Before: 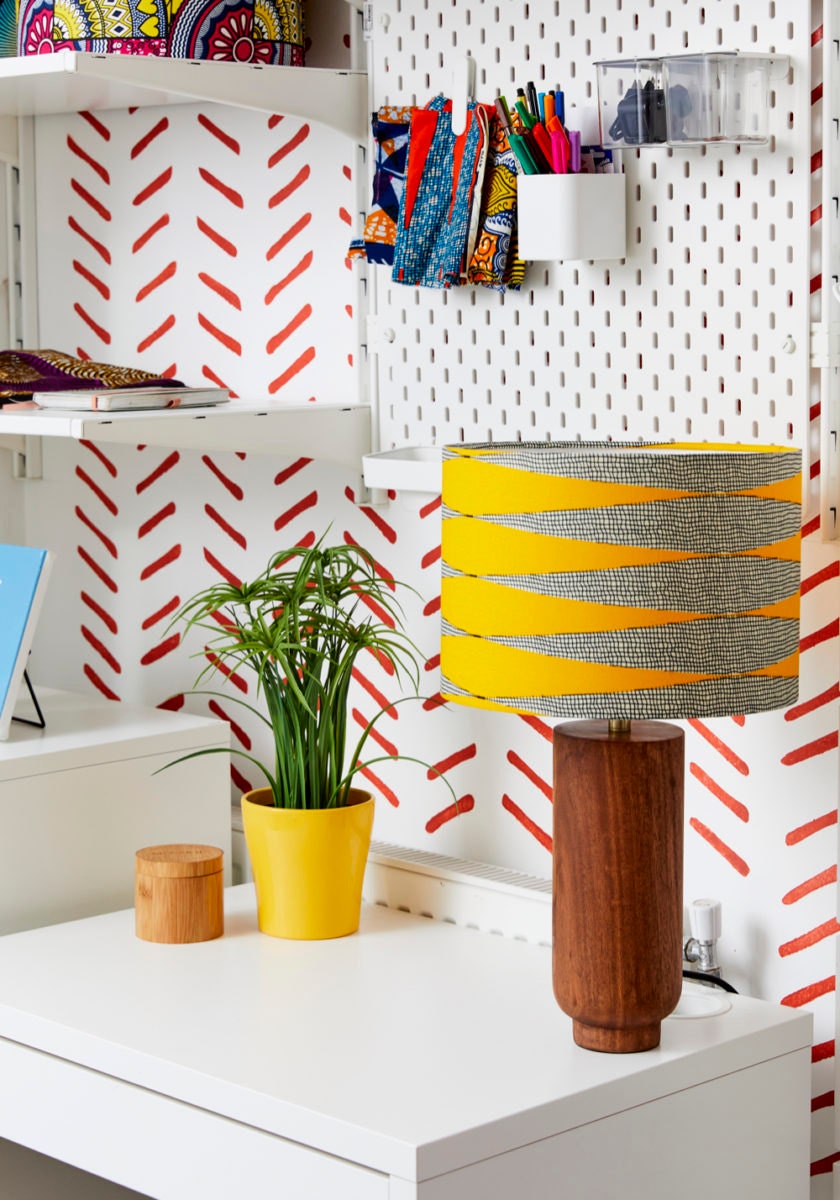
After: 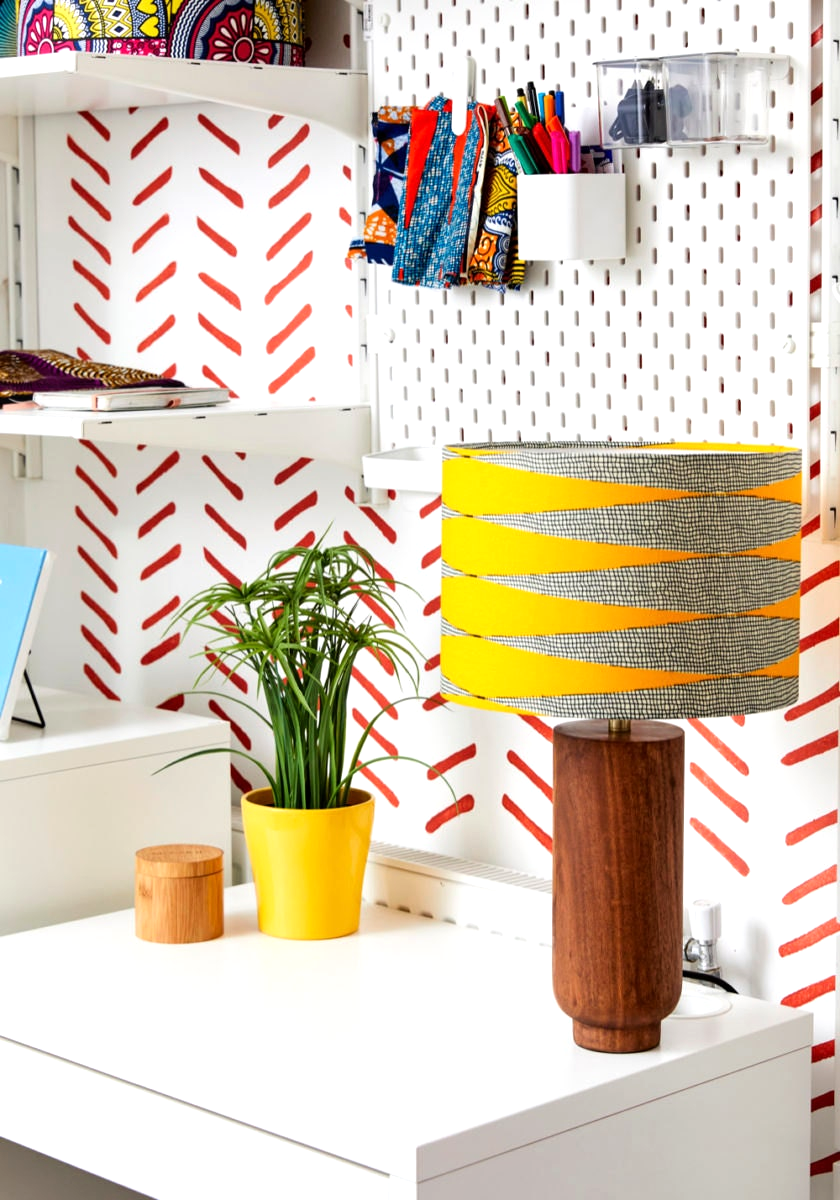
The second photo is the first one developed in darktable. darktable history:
tone equalizer: -8 EV -0.442 EV, -7 EV -0.428 EV, -6 EV -0.319 EV, -5 EV -0.259 EV, -3 EV 0.207 EV, -2 EV 0.319 EV, -1 EV 0.382 EV, +0 EV 0.414 EV
